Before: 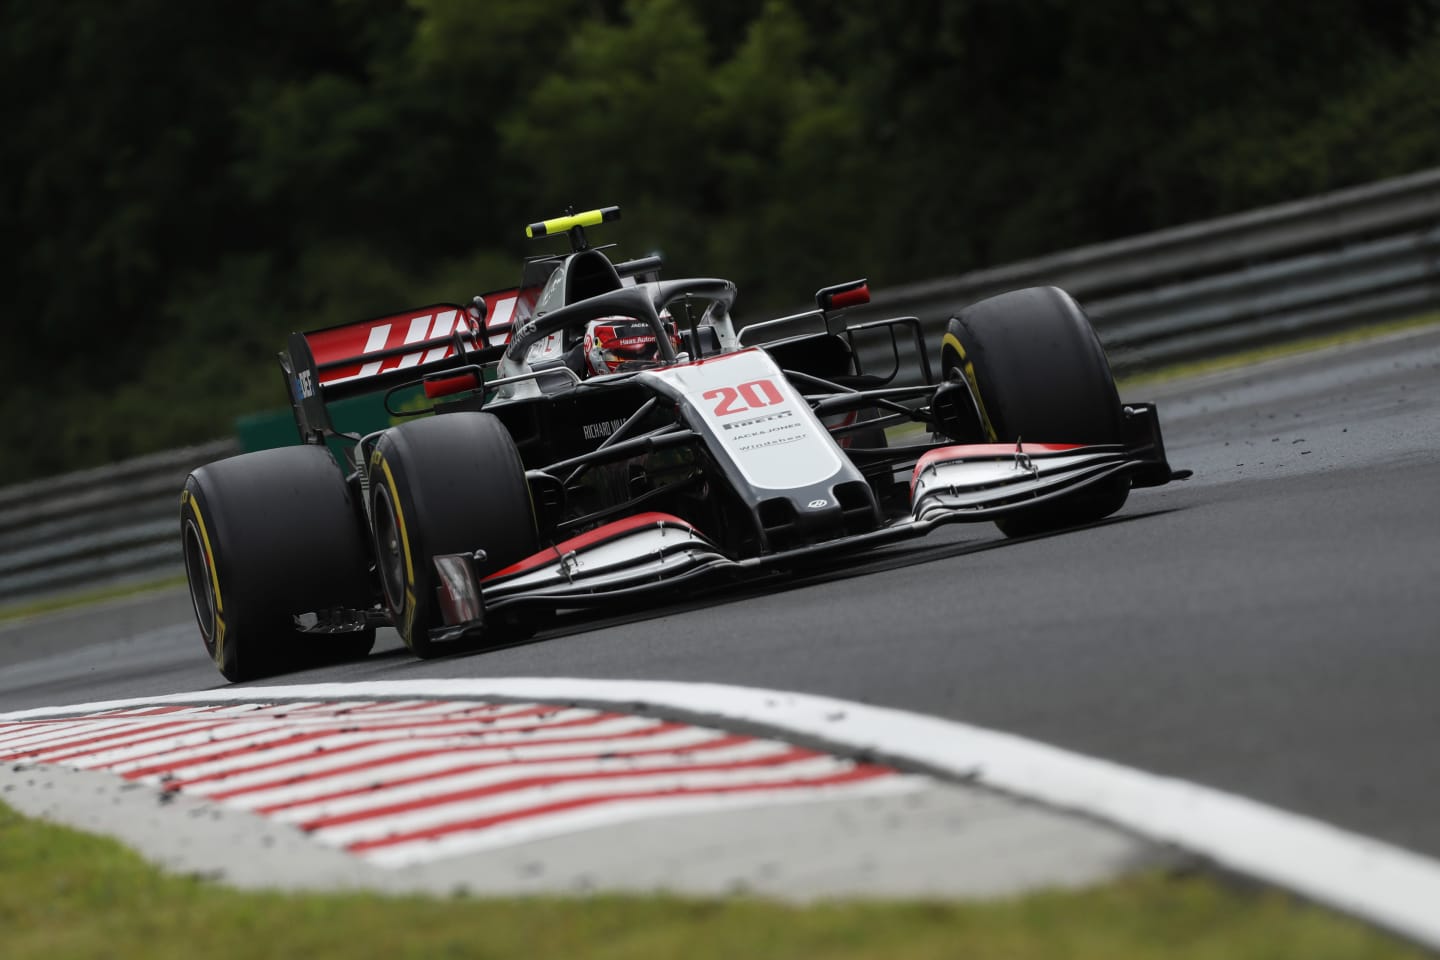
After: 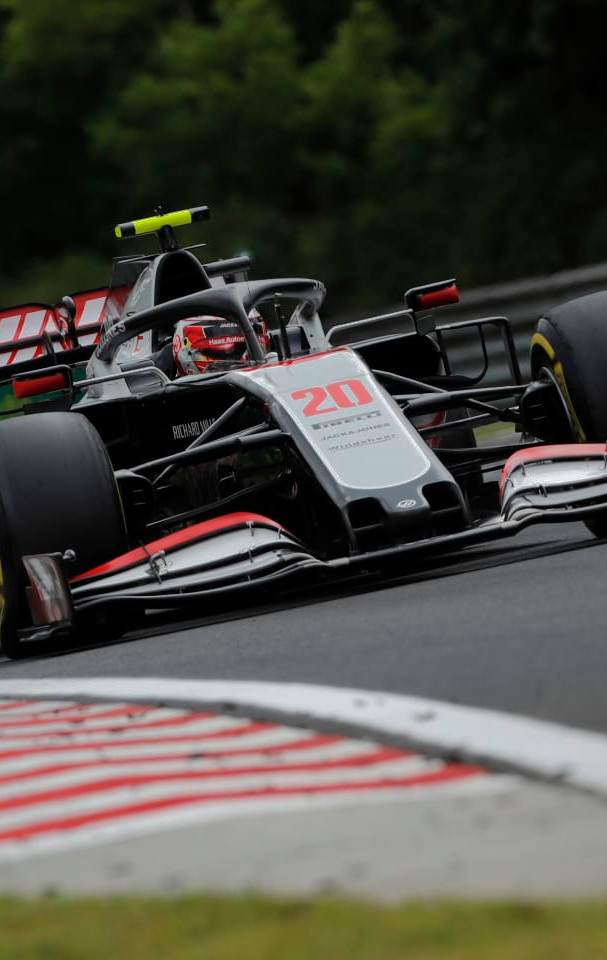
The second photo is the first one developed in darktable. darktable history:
shadows and highlights: shadows 25, highlights -70
crop: left 28.583%, right 29.231%
